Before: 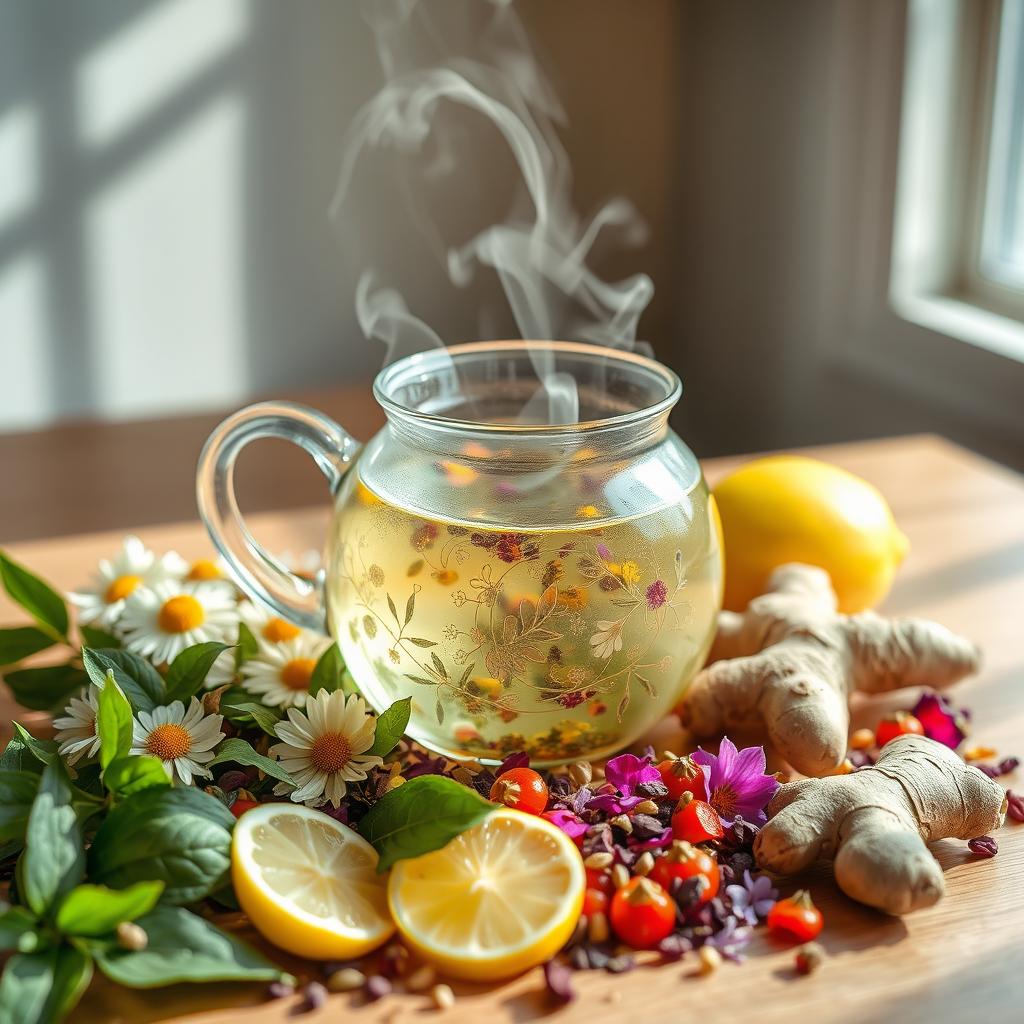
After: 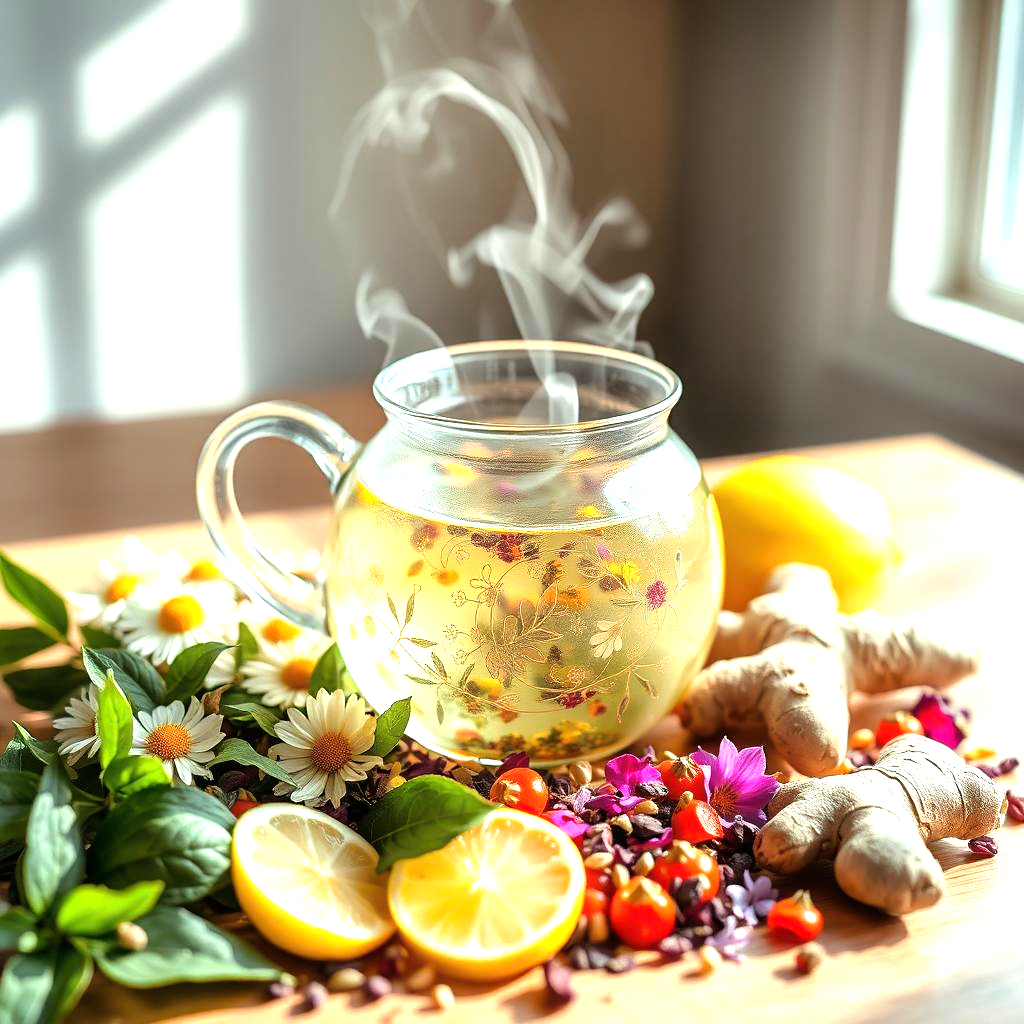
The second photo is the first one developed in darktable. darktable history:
tone equalizer: -8 EV -1.07 EV, -7 EV -1.03 EV, -6 EV -0.899 EV, -5 EV -0.613 EV, -3 EV 0.575 EV, -2 EV 0.867 EV, -1 EV 1.01 EV, +0 EV 1.06 EV
